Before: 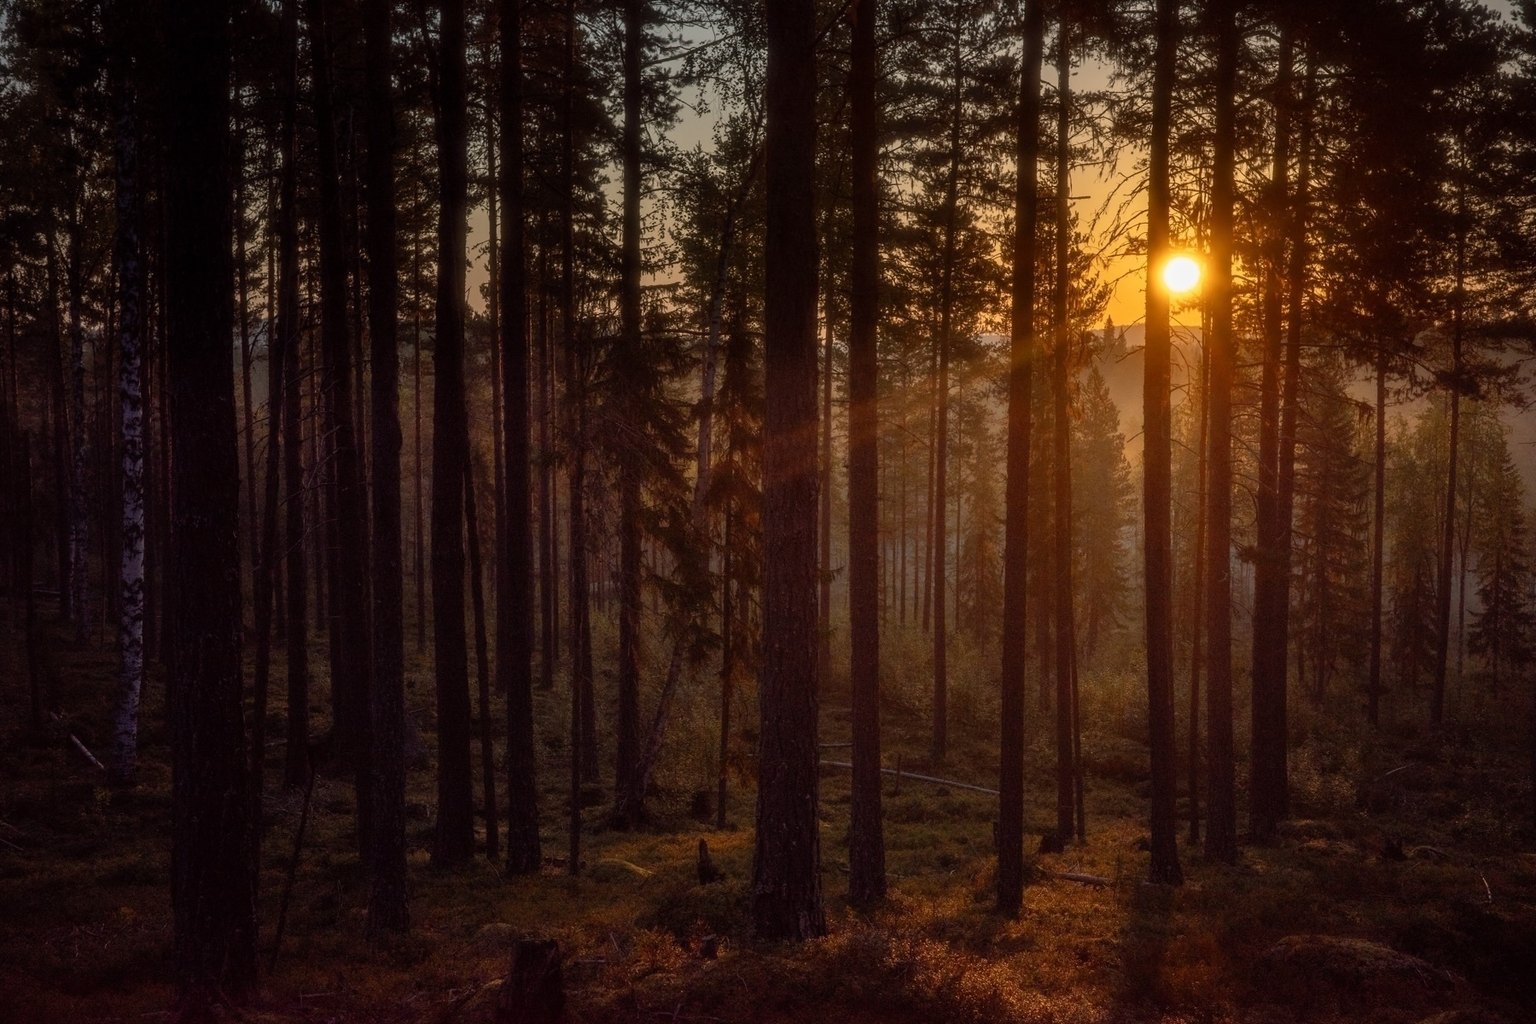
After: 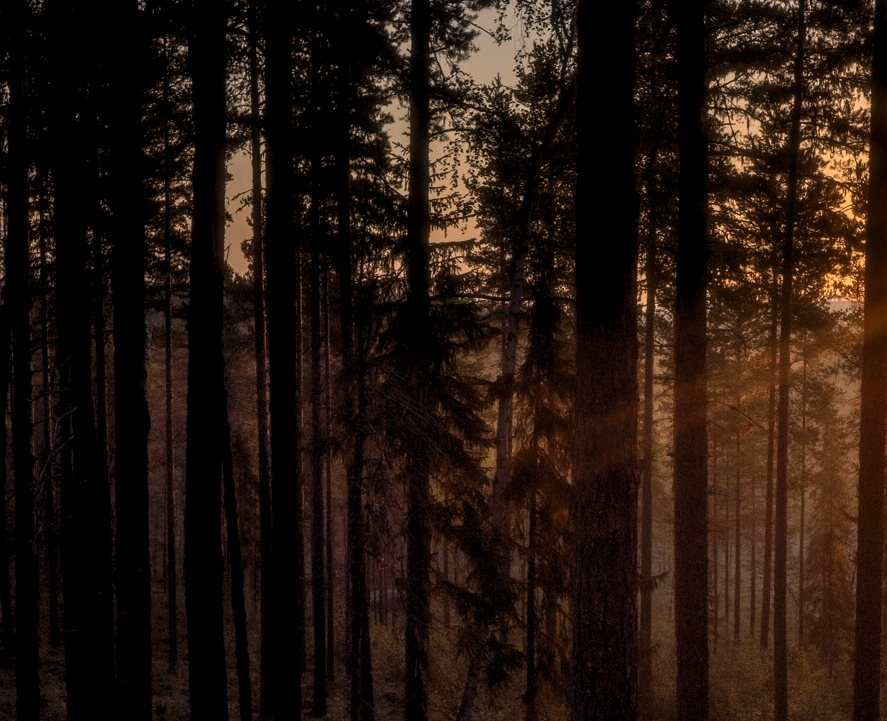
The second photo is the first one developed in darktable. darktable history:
crop: left 17.835%, top 7.675%, right 32.881%, bottom 32.213%
color correction: highlights a* 7.34, highlights b* 4.37
levels: levels [0.052, 0.496, 0.908]
